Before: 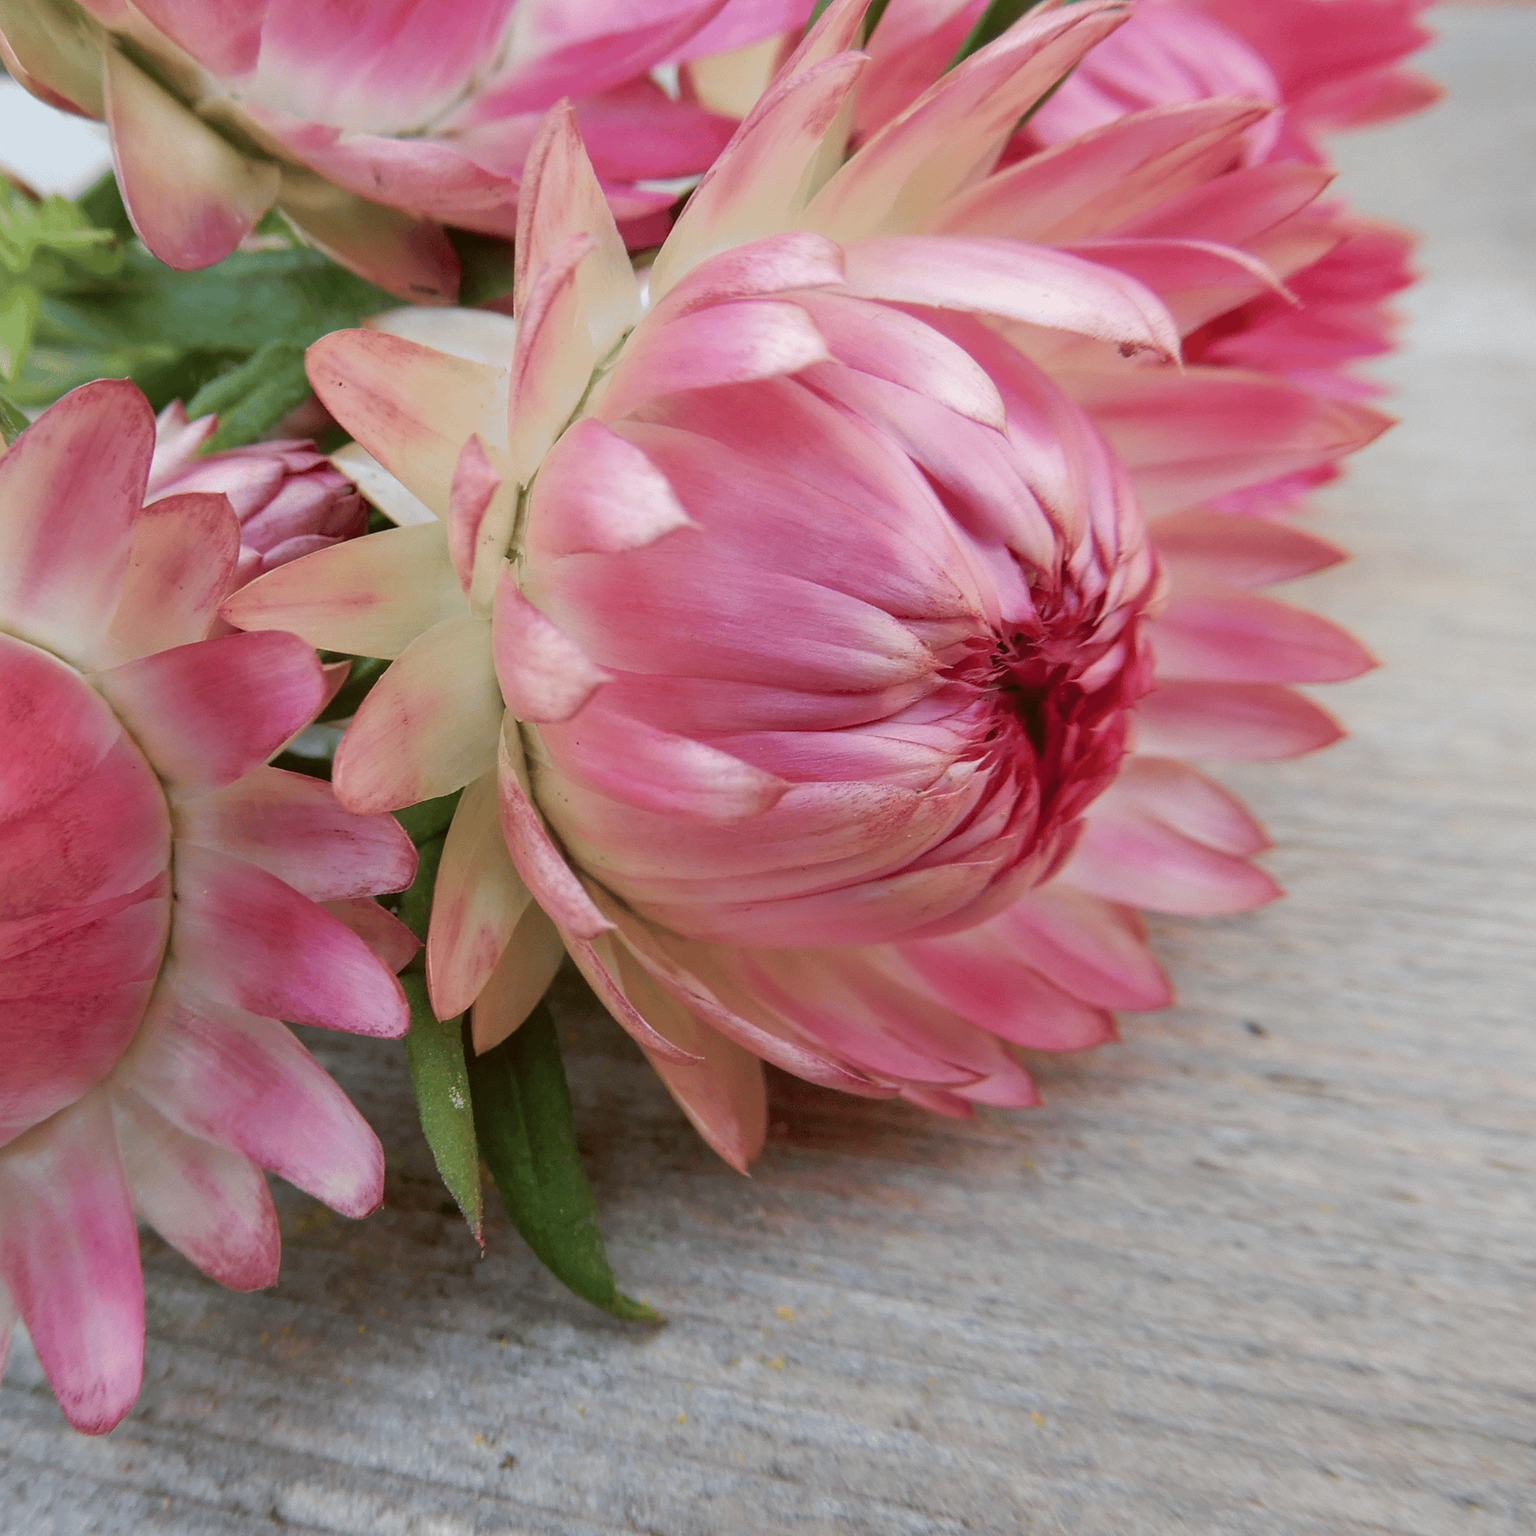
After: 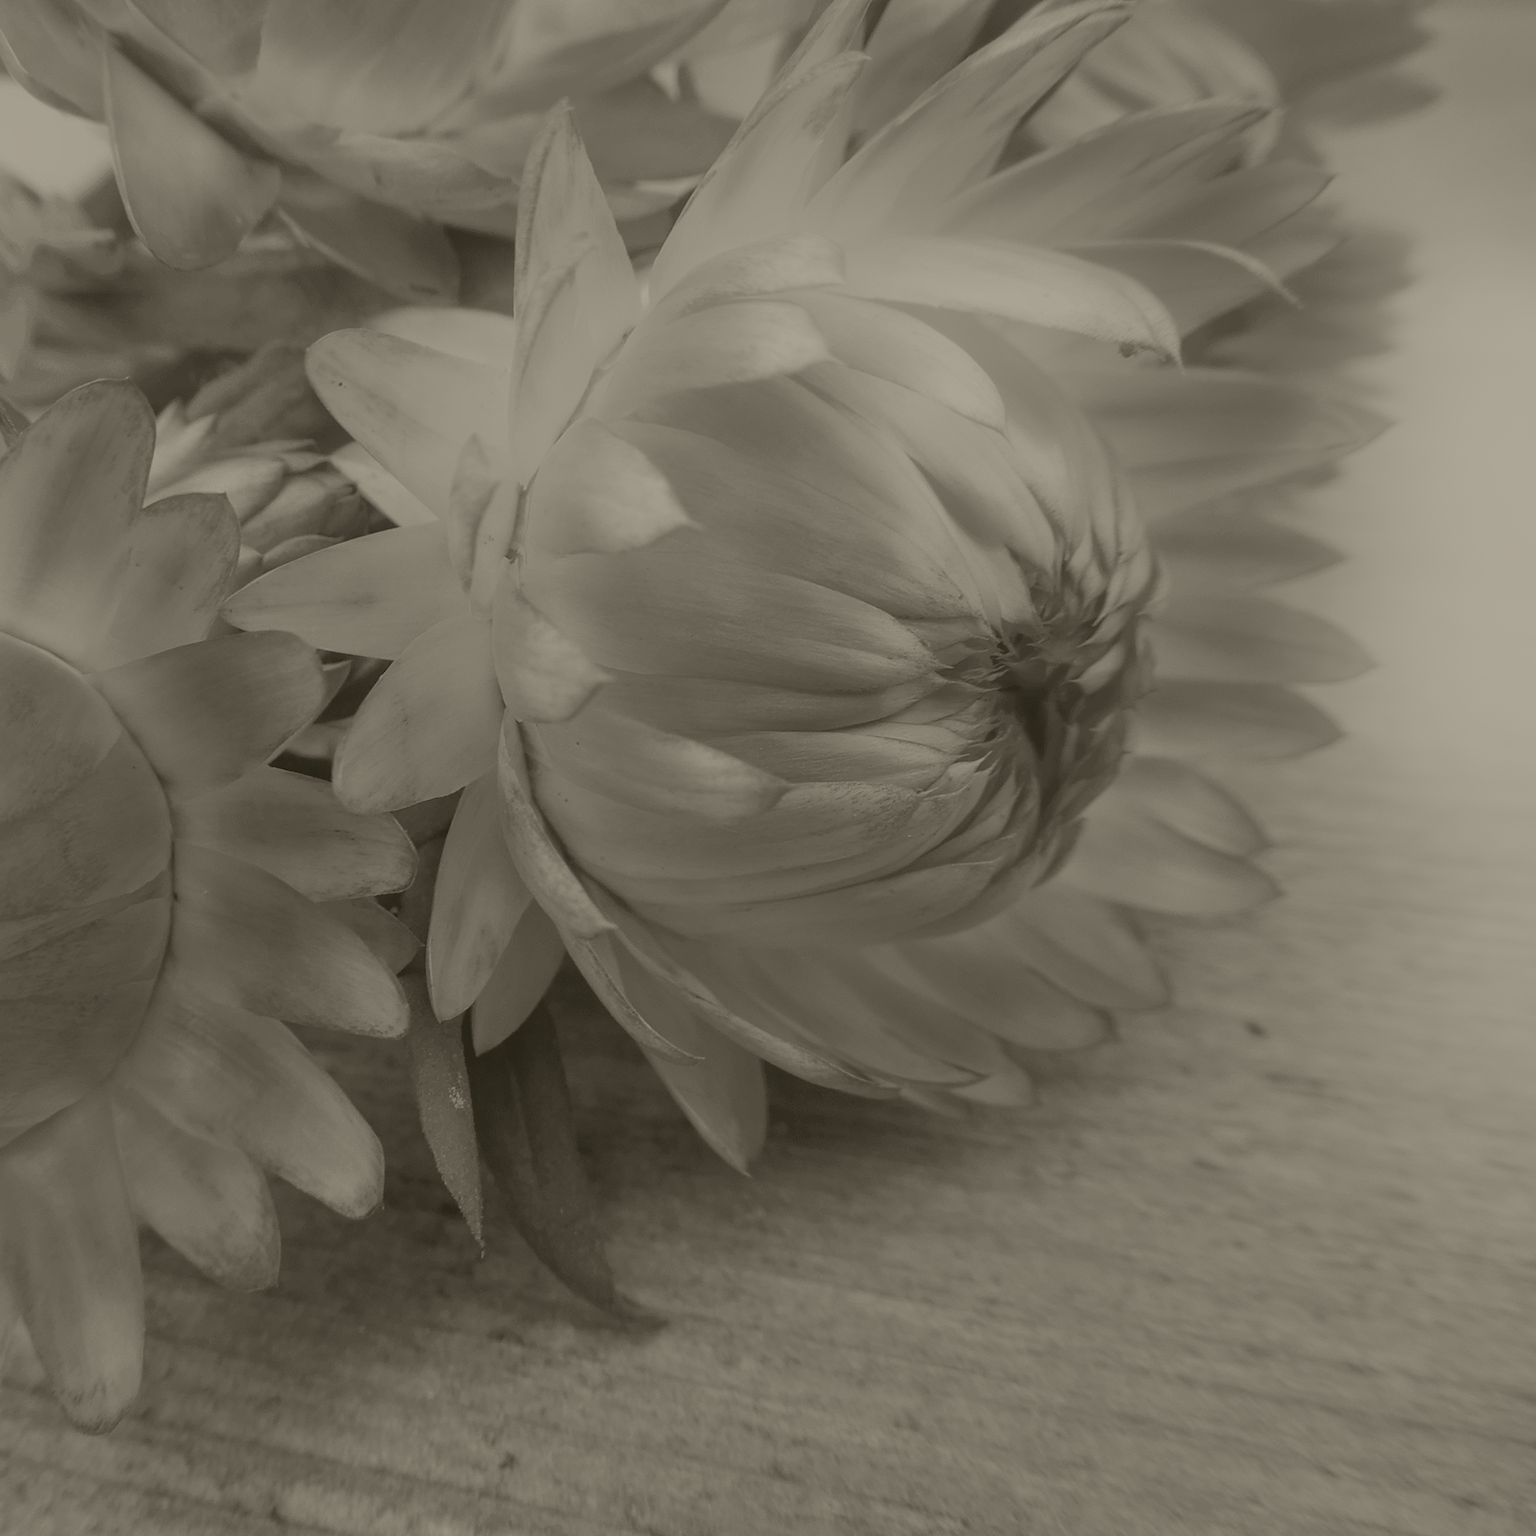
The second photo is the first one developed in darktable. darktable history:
bloom: threshold 82.5%, strength 16.25%
colorize: hue 41.44°, saturation 22%, source mix 60%, lightness 10.61%
